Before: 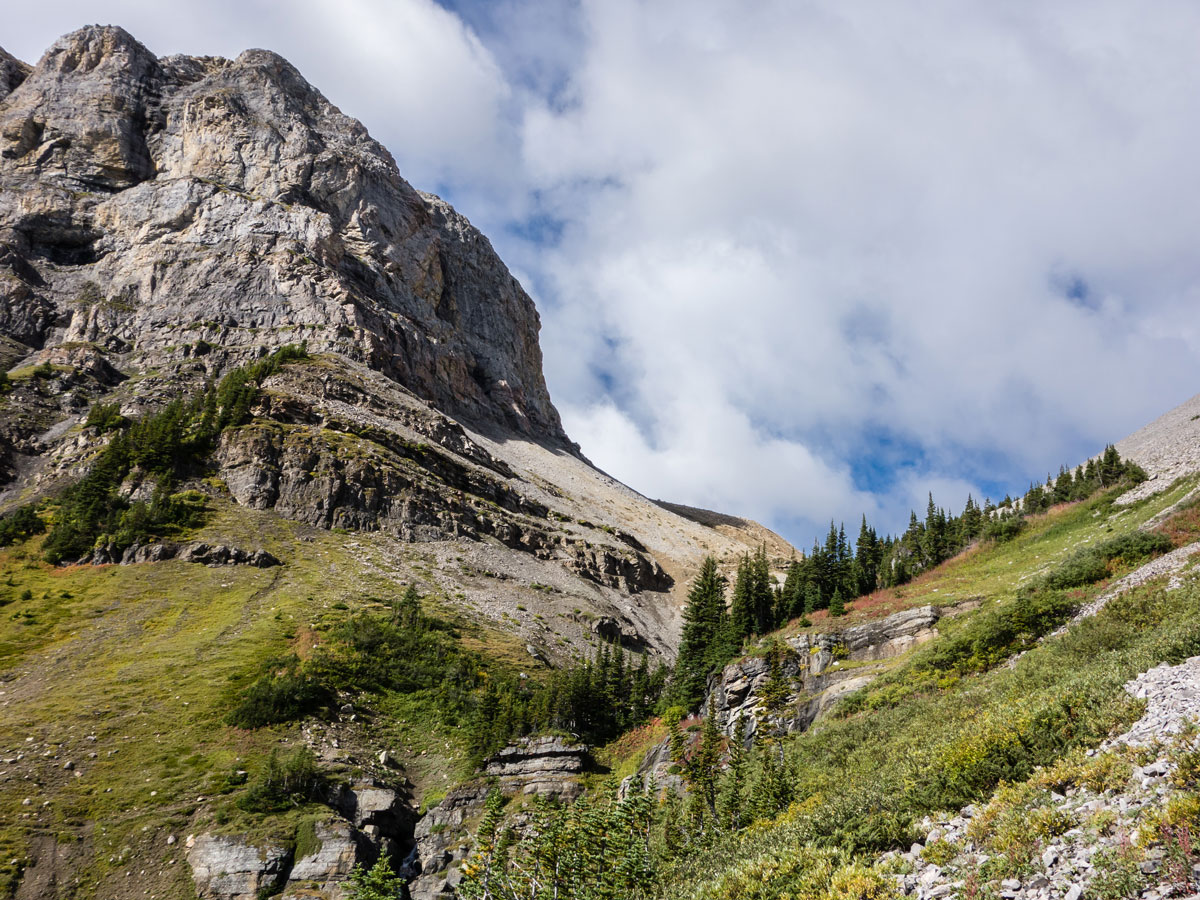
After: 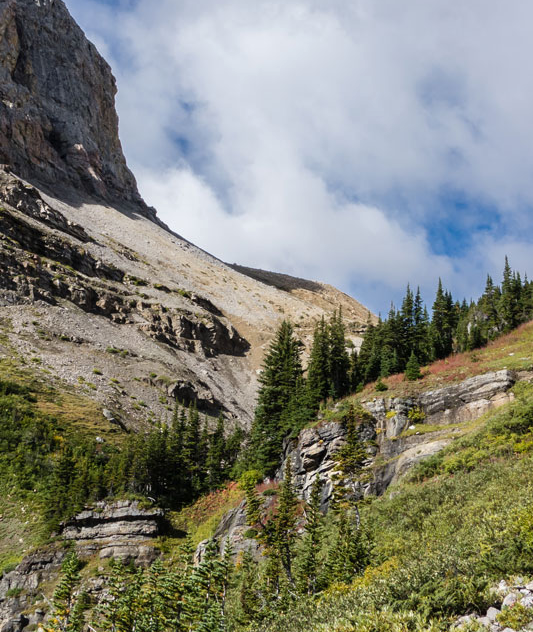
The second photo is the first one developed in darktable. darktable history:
crop: left 35.377%, top 26.228%, right 20.14%, bottom 3.44%
shadows and highlights: shadows 25.49, highlights -25.08
